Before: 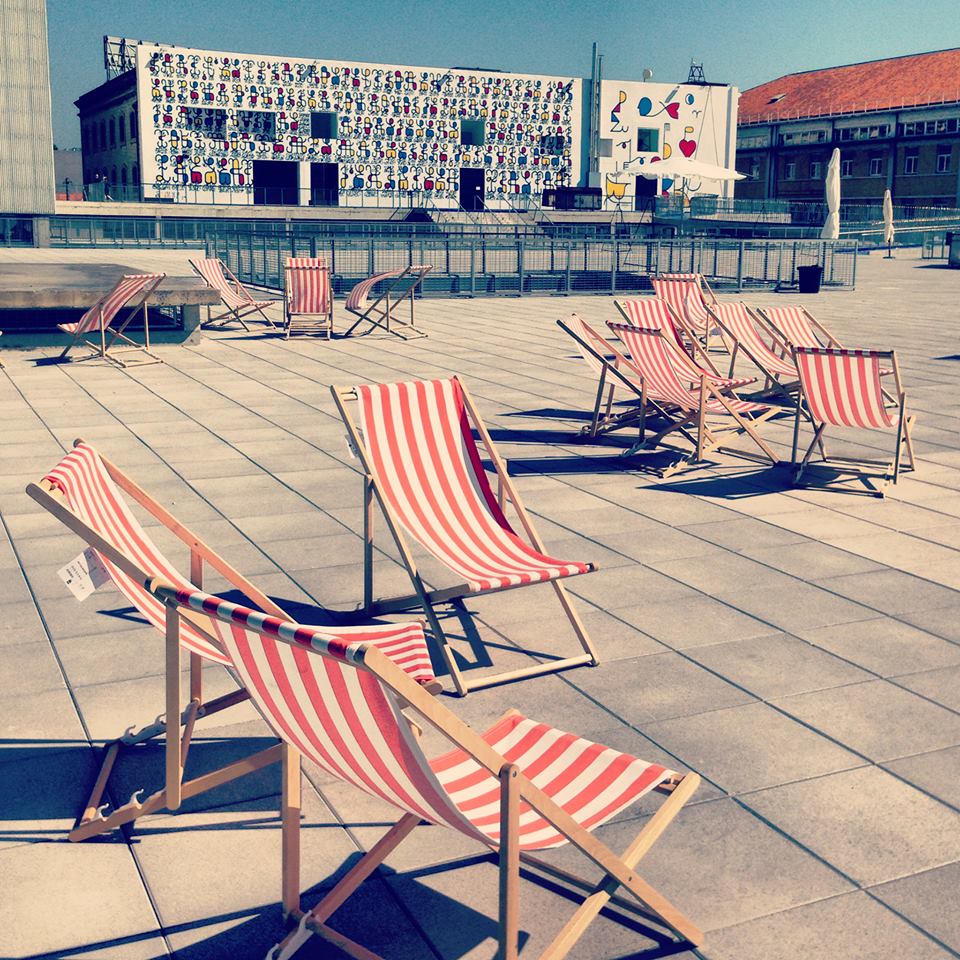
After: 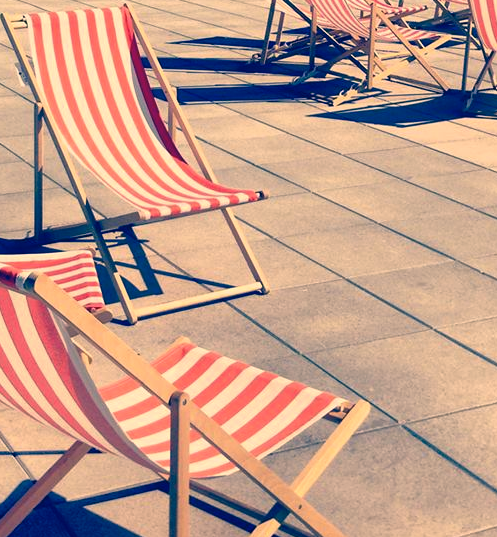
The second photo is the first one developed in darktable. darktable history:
color correction: highlights a* 10.32, highlights b* 14.66, shadows a* -9.59, shadows b* -15.02
crop: left 34.479%, top 38.822%, right 13.718%, bottom 5.172%
exposure: exposure 0.078 EV, compensate highlight preservation false
